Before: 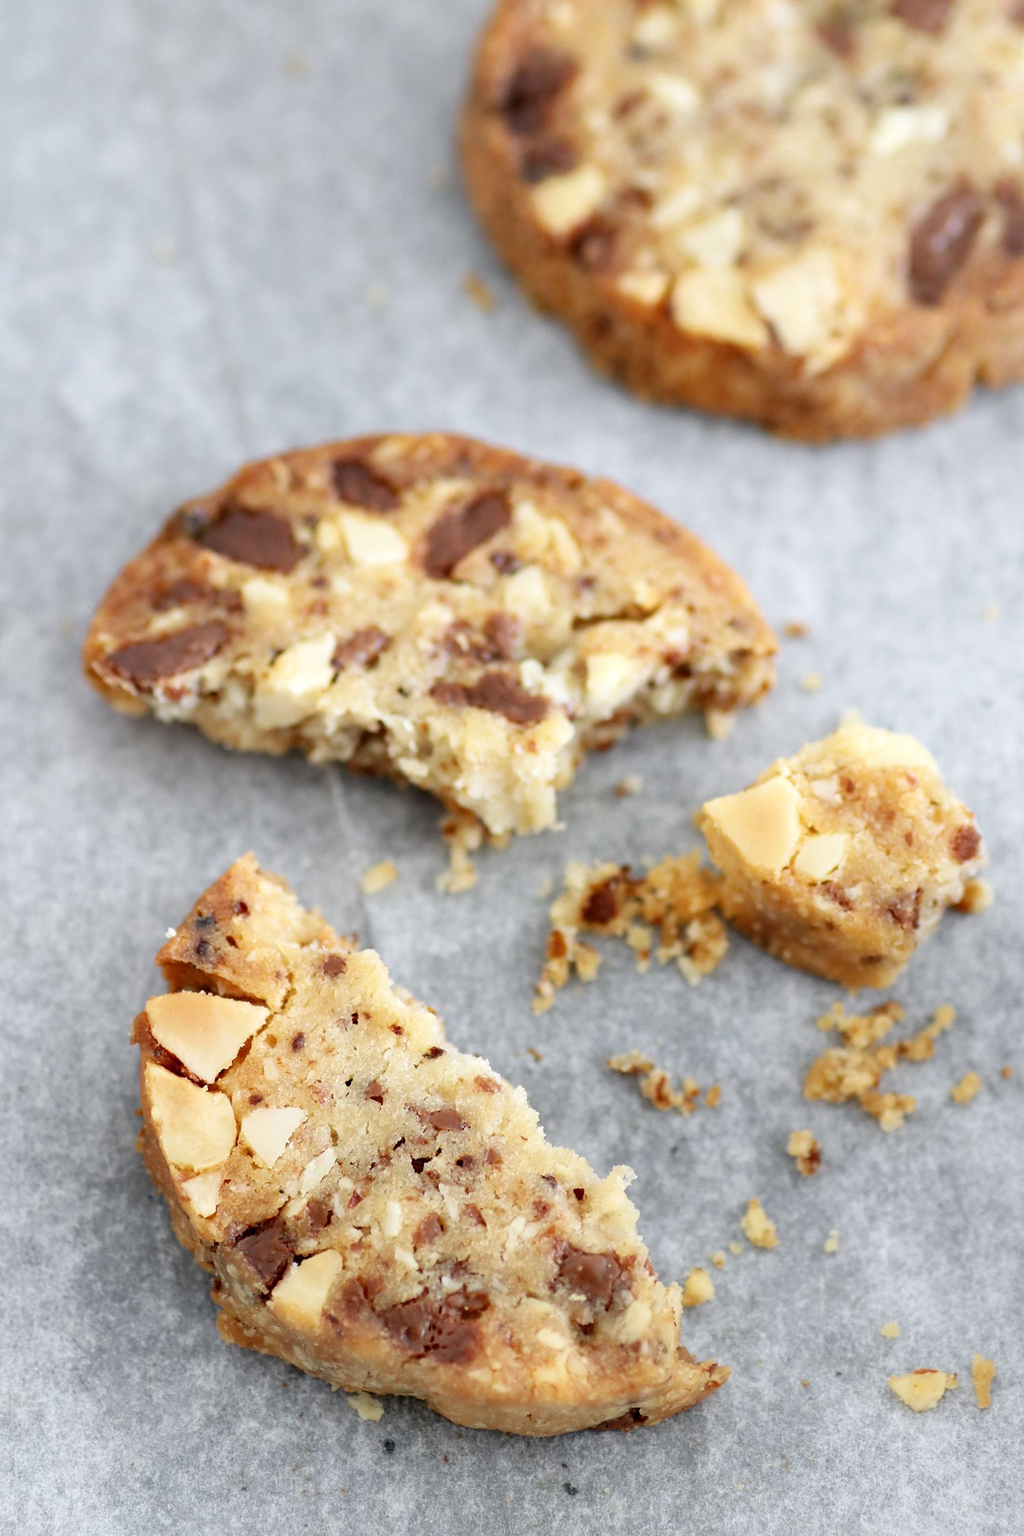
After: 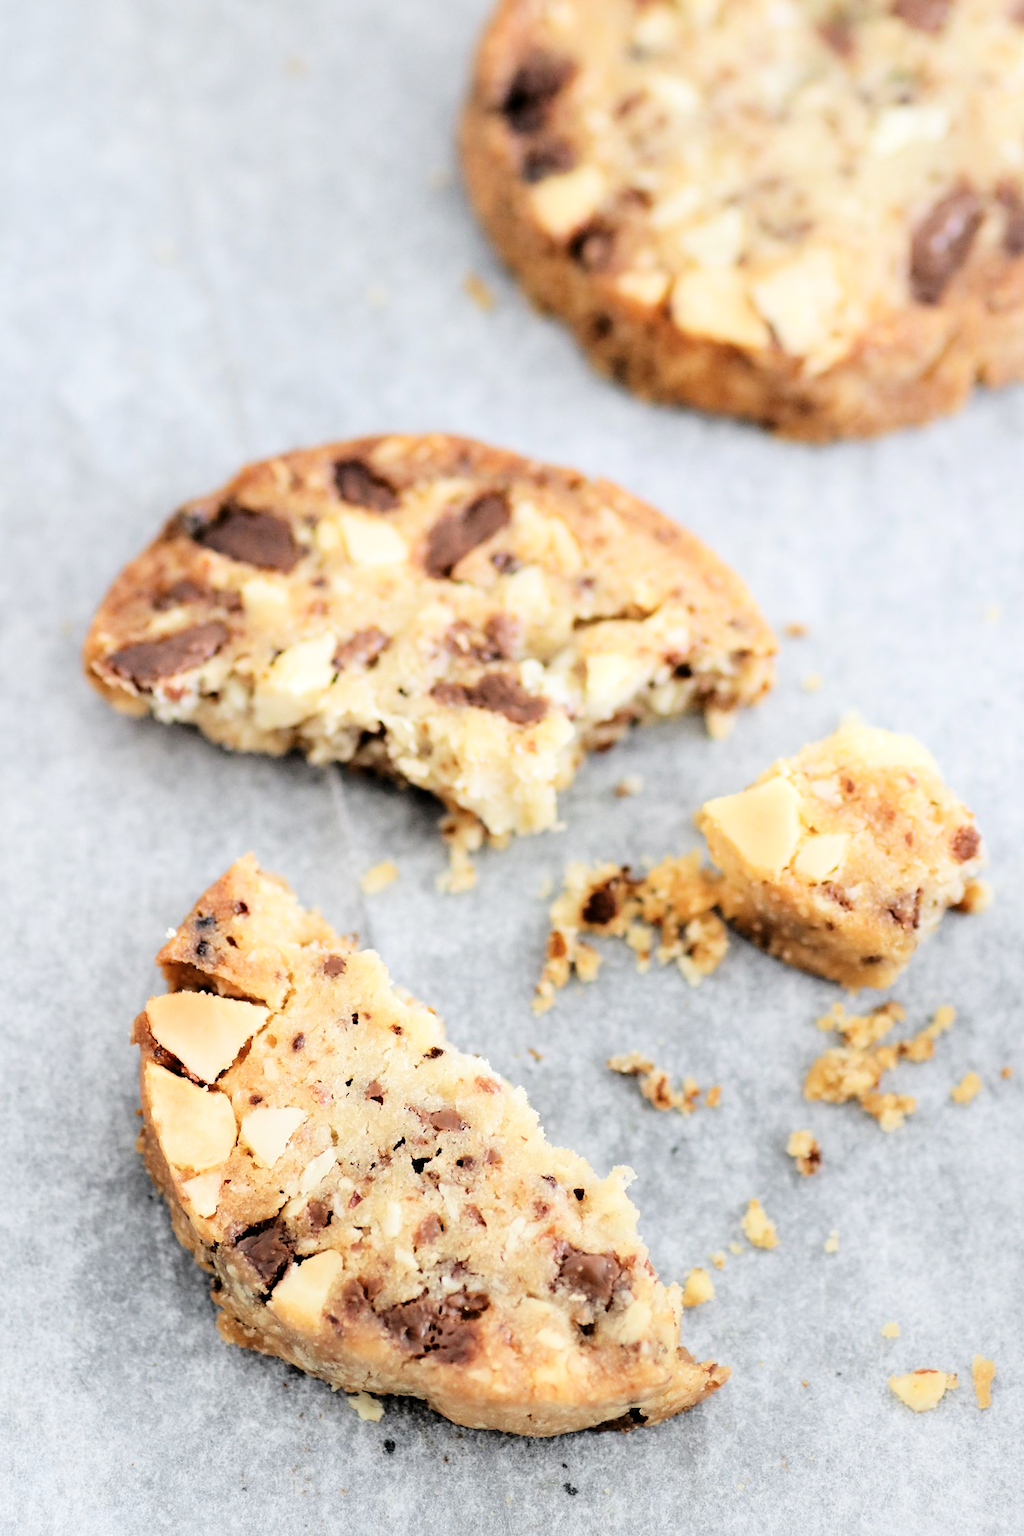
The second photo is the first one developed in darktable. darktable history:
filmic rgb: black relative exposure -7.65 EV, white relative exposure 4.56 EV, hardness 3.61
levels: mode automatic, black 0.075%
tone curve: curves: ch0 [(0, 0) (0.003, 0.047) (0.011, 0.051) (0.025, 0.061) (0.044, 0.075) (0.069, 0.09) (0.1, 0.102) (0.136, 0.125) (0.177, 0.173) (0.224, 0.226) (0.277, 0.303) (0.335, 0.388) (0.399, 0.469) (0.468, 0.545) (0.543, 0.623) (0.623, 0.695) (0.709, 0.766) (0.801, 0.832) (0.898, 0.905) (1, 1)], color space Lab, independent channels, preserve colors none
